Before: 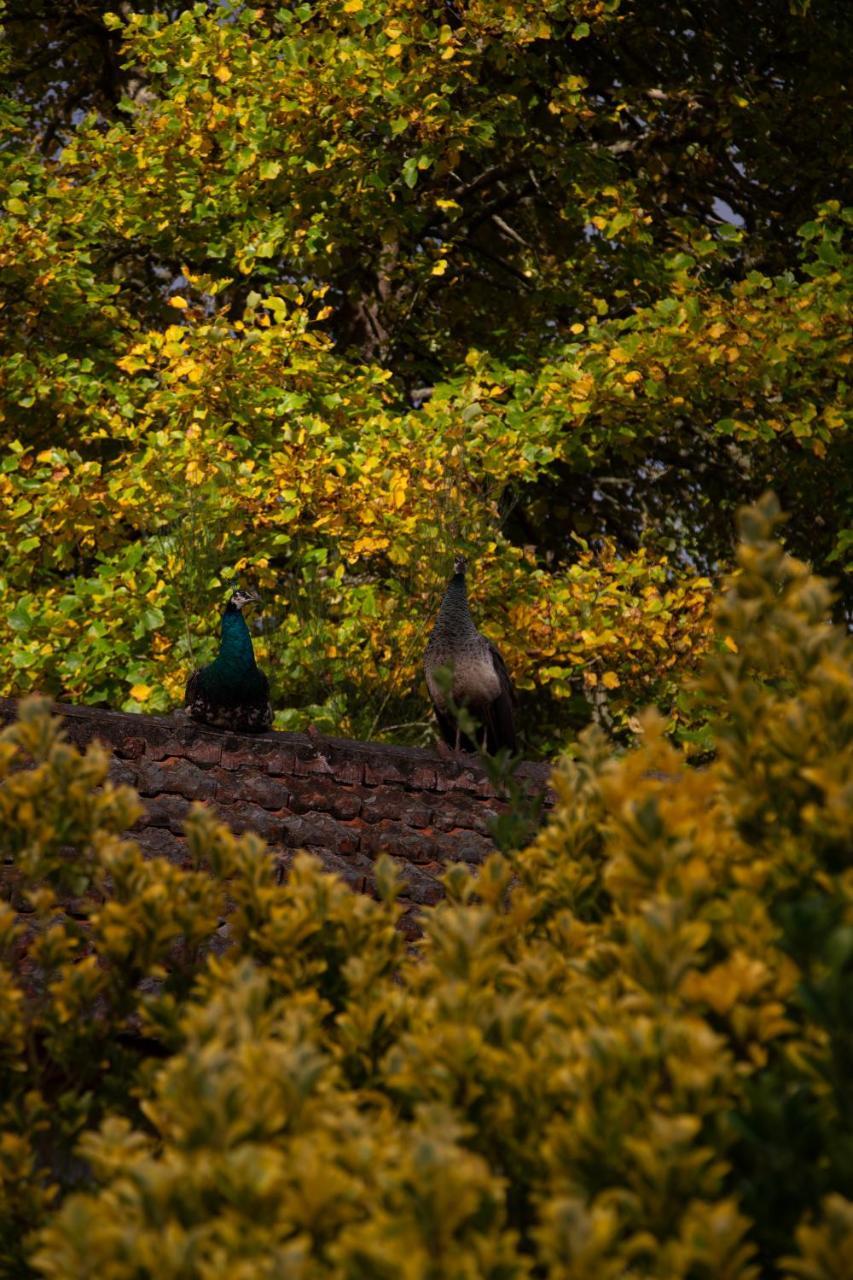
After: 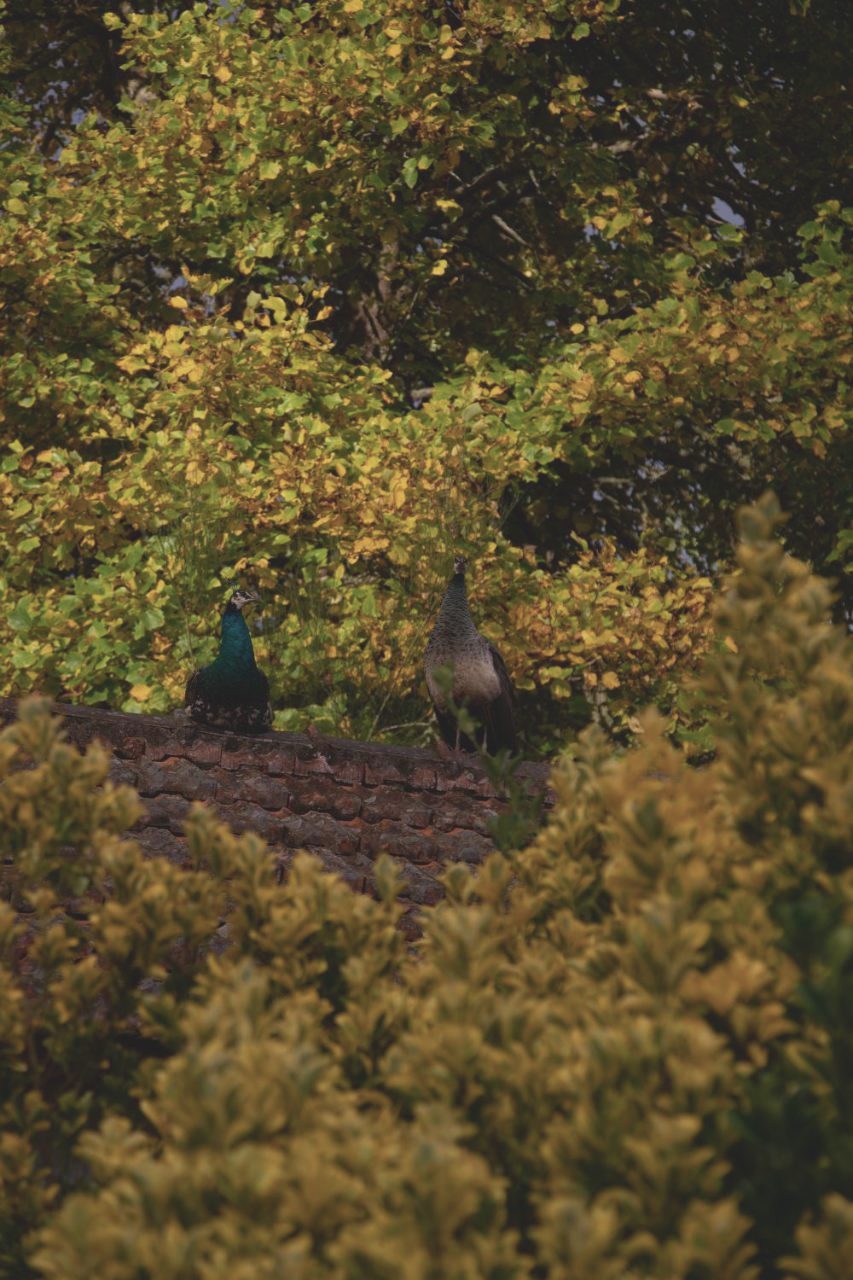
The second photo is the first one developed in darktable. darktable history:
velvia: strength 44.72%
contrast brightness saturation: contrast -0.253, saturation -0.44
